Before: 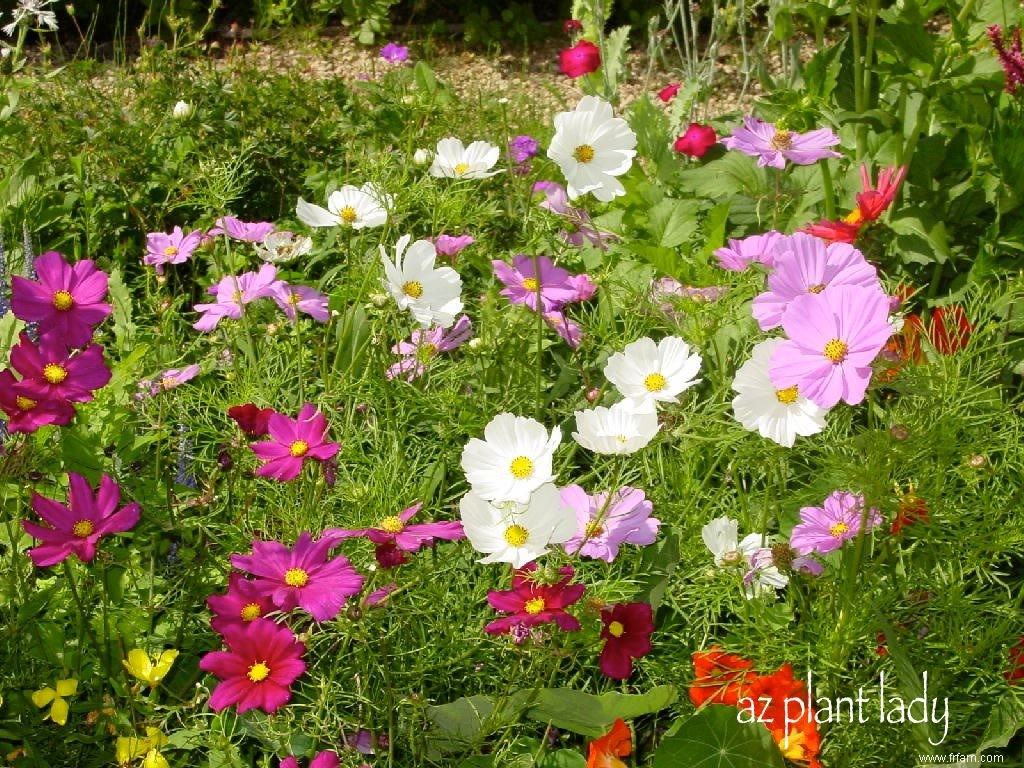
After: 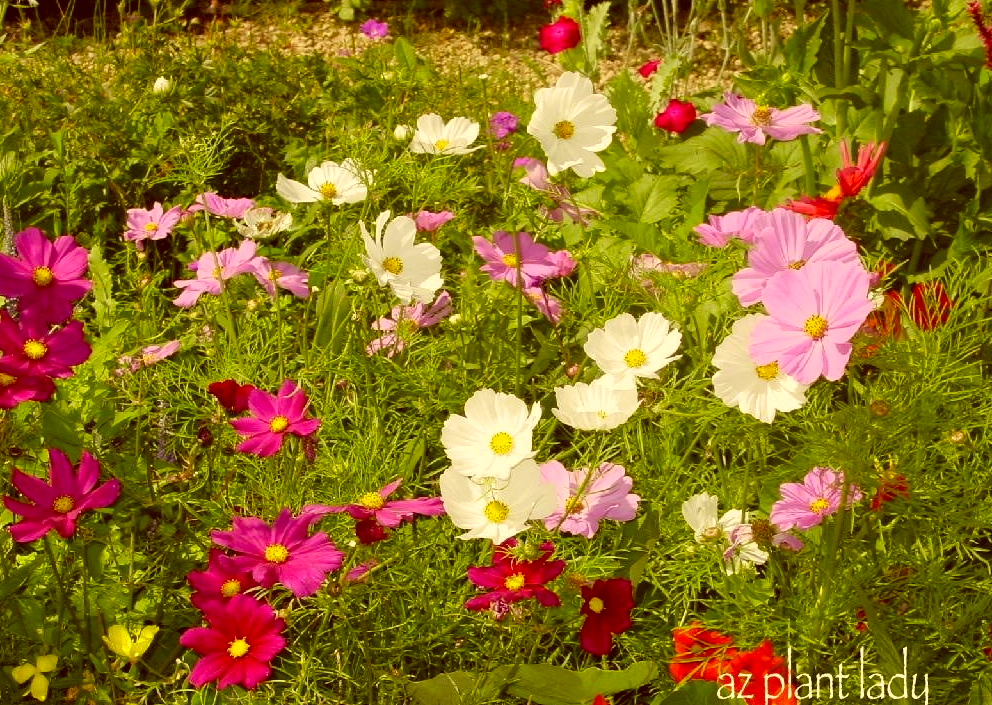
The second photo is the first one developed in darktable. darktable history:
color correction: highlights a* 1.12, highlights b* 24.26, shadows a* 15.58, shadows b* 24.26
crop: left 1.964%, top 3.251%, right 1.122%, bottom 4.933%
